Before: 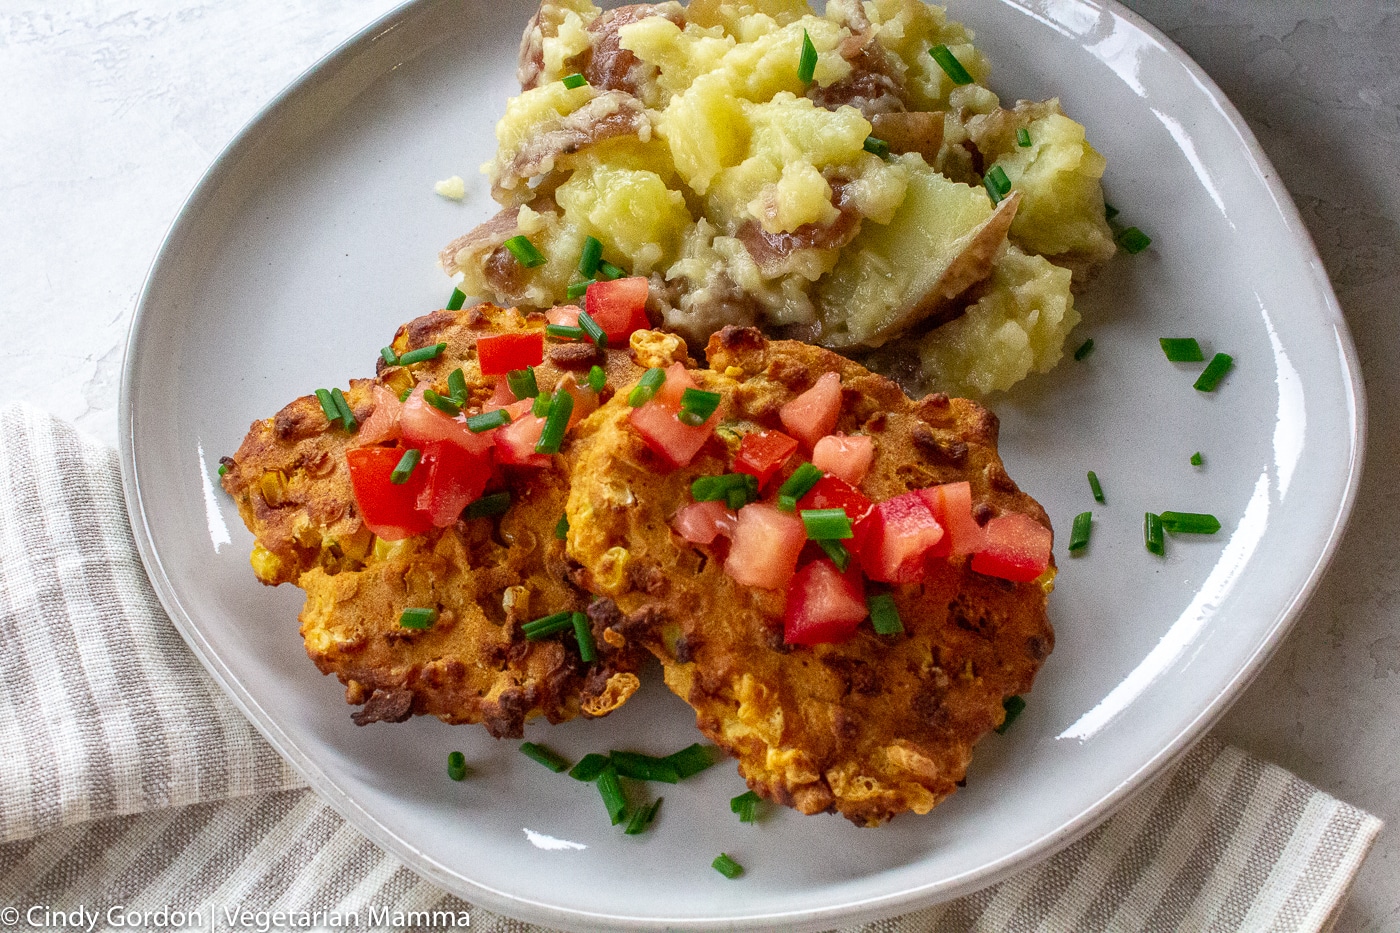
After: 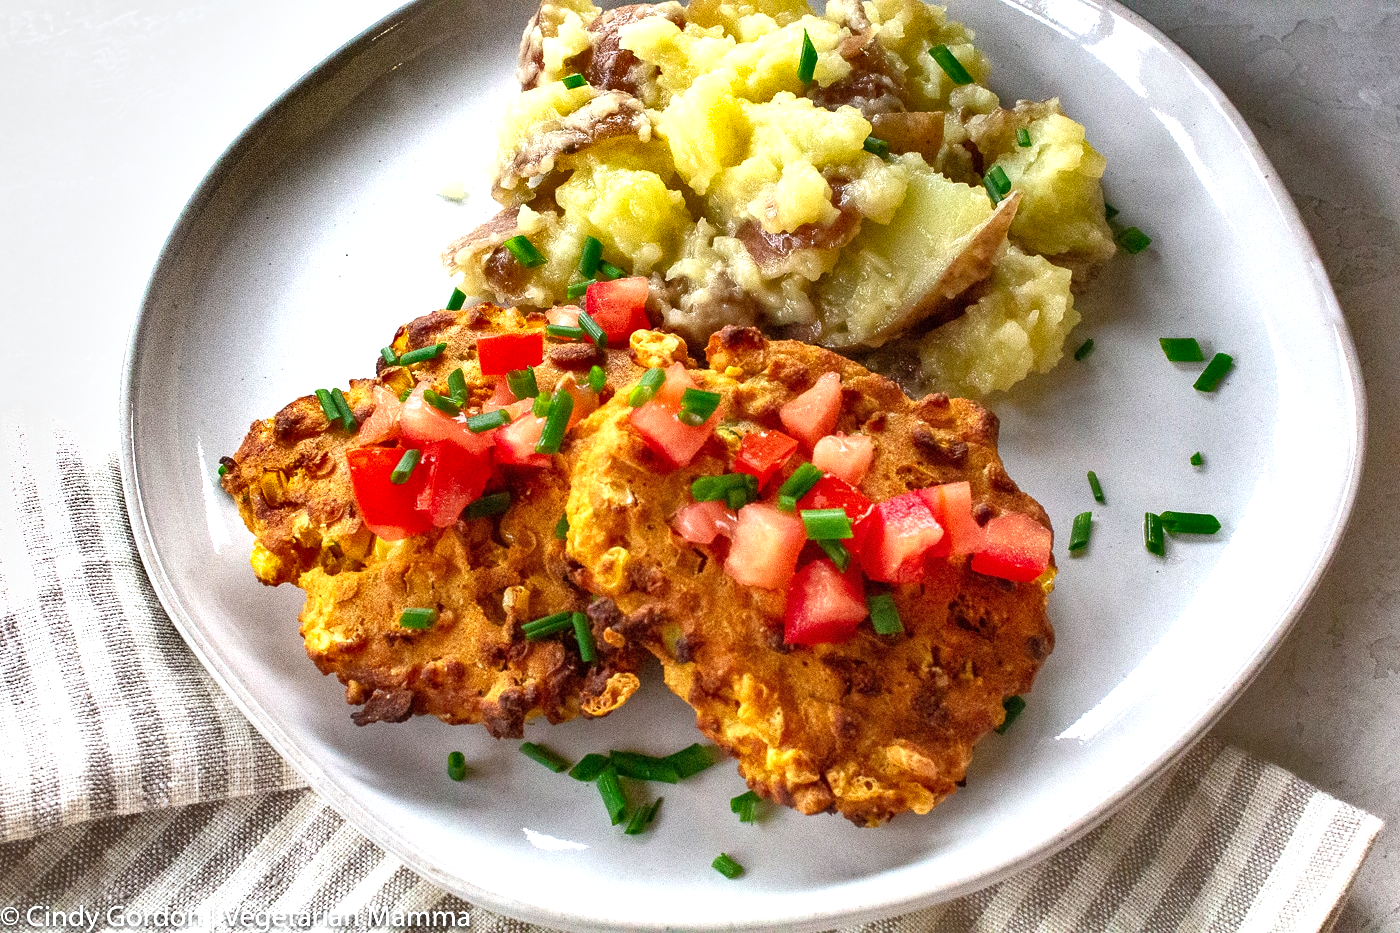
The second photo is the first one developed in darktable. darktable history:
shadows and highlights: soften with gaussian
exposure: exposure 0.761 EV, compensate highlight preservation false
